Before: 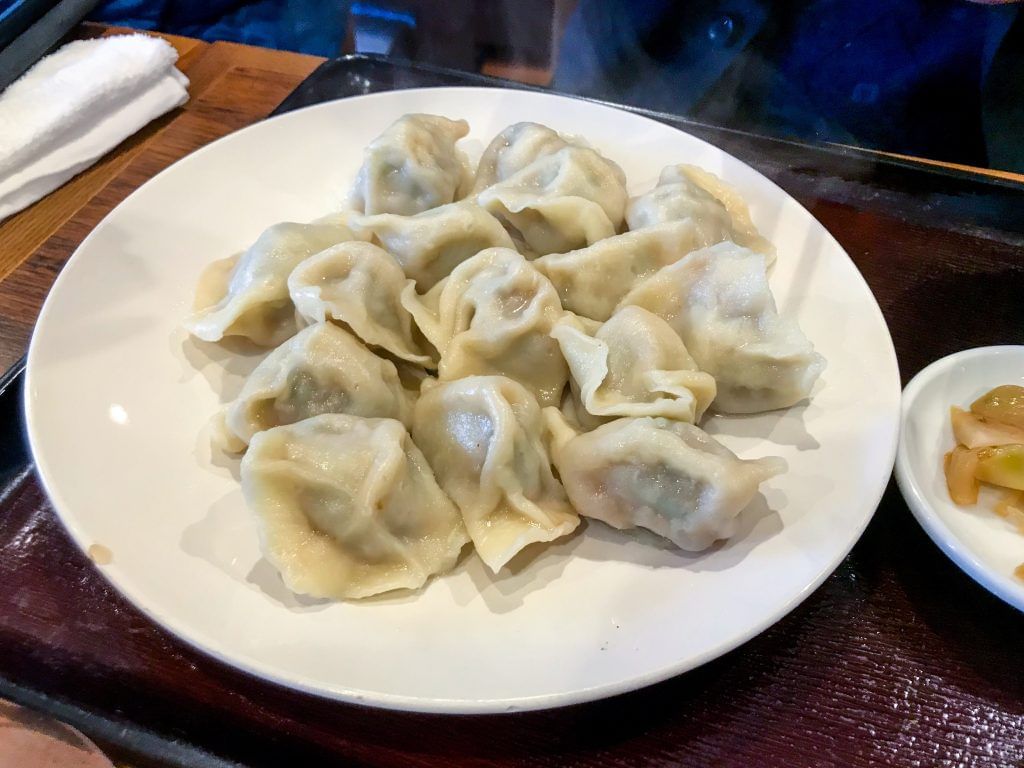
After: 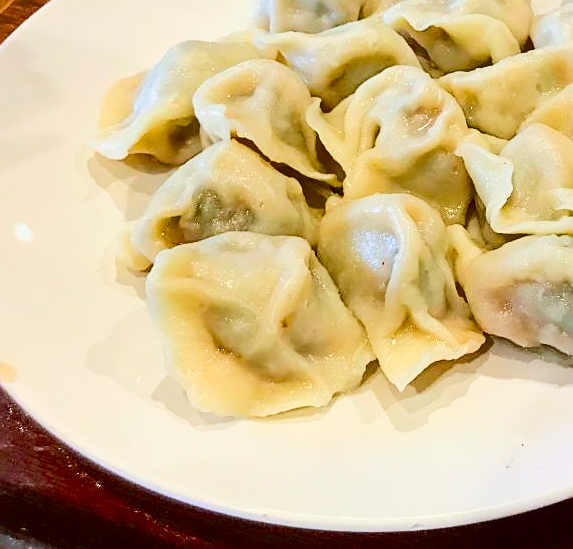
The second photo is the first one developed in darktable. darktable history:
crop: left 9.314%, top 23.715%, right 34.715%, bottom 4.712%
color correction: highlights a* -0.57, highlights b* 0.171, shadows a* 4.69, shadows b* 20.2
sharpen: on, module defaults
tone curve: curves: ch0 [(0, 0) (0.003, 0.015) (0.011, 0.025) (0.025, 0.056) (0.044, 0.104) (0.069, 0.139) (0.1, 0.181) (0.136, 0.226) (0.177, 0.28) (0.224, 0.346) (0.277, 0.42) (0.335, 0.505) (0.399, 0.594) (0.468, 0.699) (0.543, 0.776) (0.623, 0.848) (0.709, 0.893) (0.801, 0.93) (0.898, 0.97) (1, 1)], color space Lab, linked channels, preserve colors none
shadows and highlights: shadows 43.64, white point adjustment -1.63, soften with gaussian
